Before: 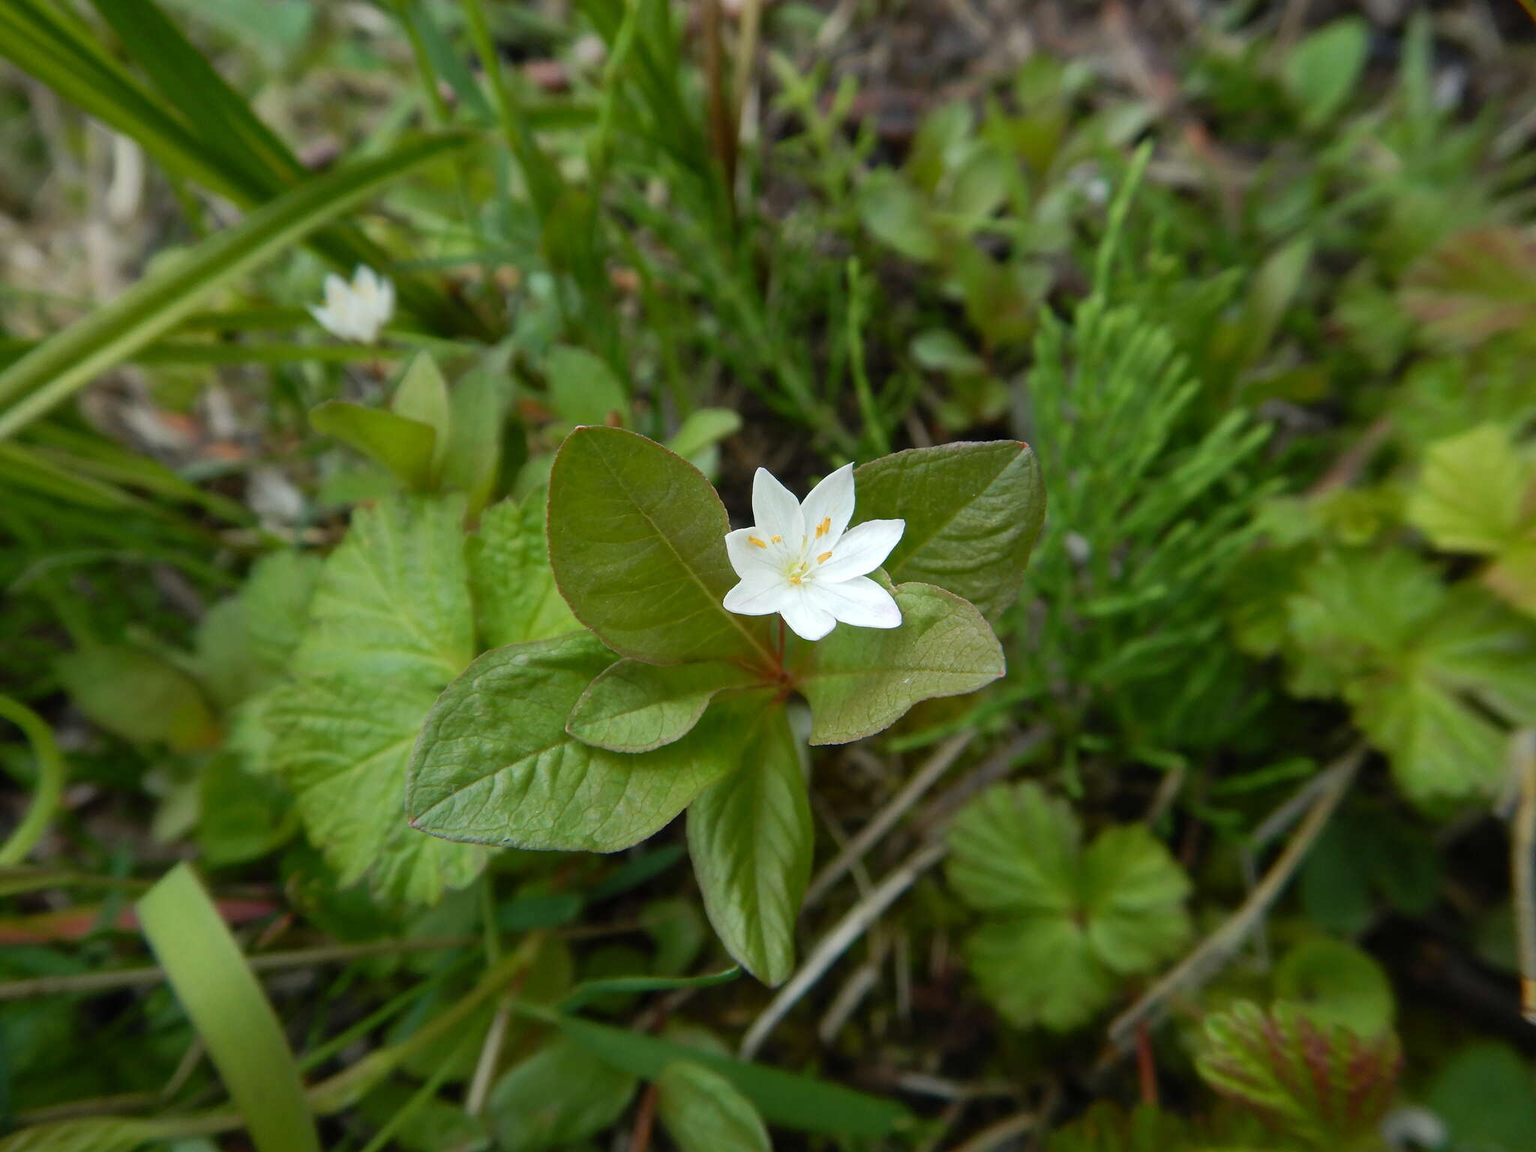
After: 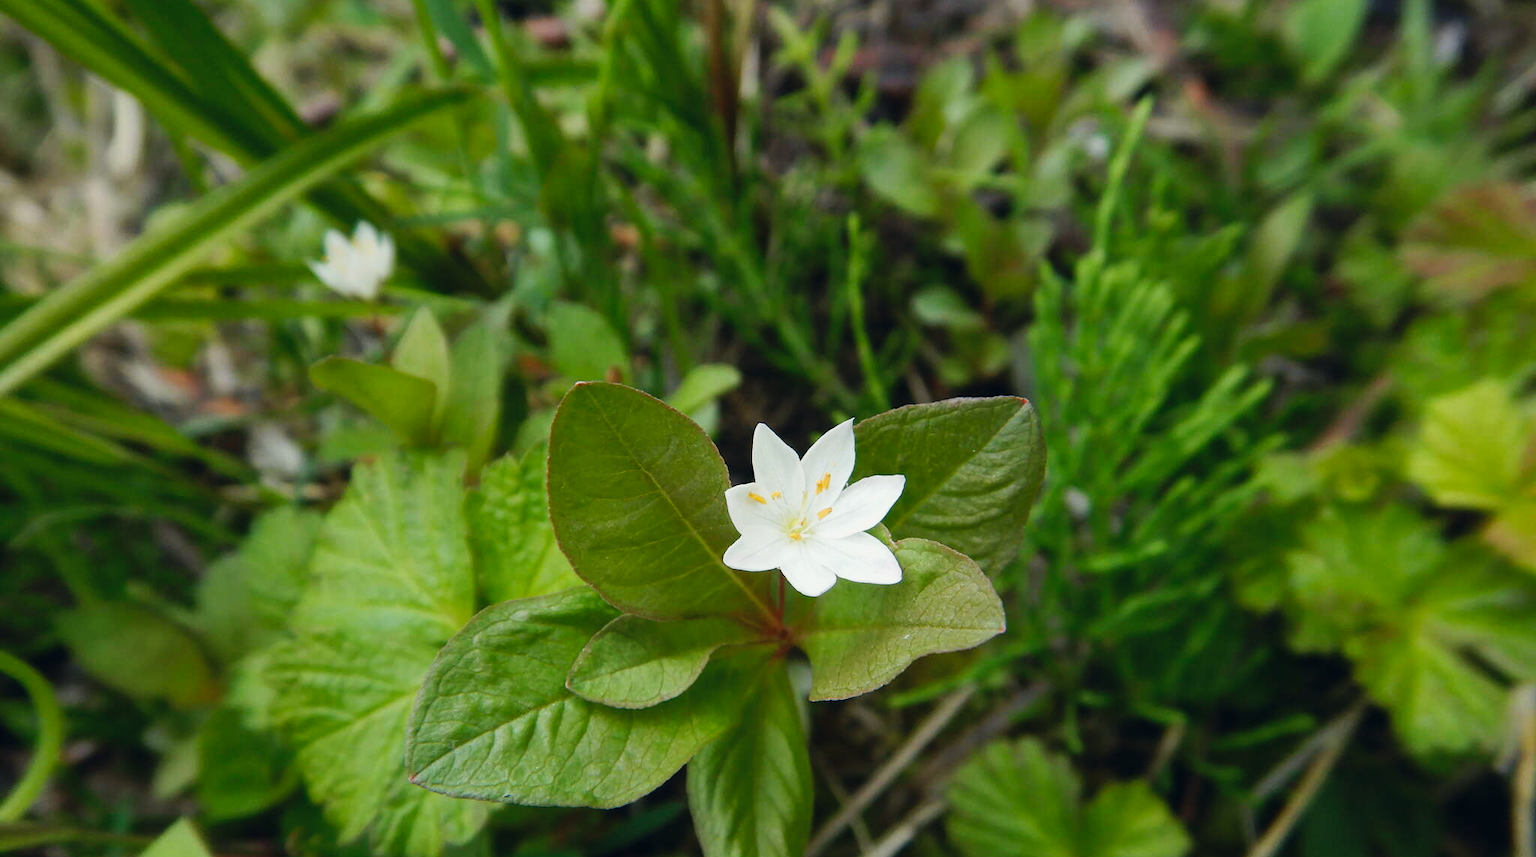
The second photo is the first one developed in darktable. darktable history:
color correction: highlights a* 0.206, highlights b* 2.65, shadows a* -0.781, shadows b* -4.38
crop: top 3.85%, bottom 21.562%
tone curve: curves: ch0 [(0, 0.011) (0.139, 0.106) (0.295, 0.271) (0.499, 0.523) (0.739, 0.782) (0.857, 0.879) (1, 0.967)]; ch1 [(0, 0) (0.291, 0.229) (0.394, 0.365) (0.469, 0.456) (0.507, 0.504) (0.527, 0.546) (0.571, 0.614) (0.725, 0.779) (1, 1)]; ch2 [(0, 0) (0.125, 0.089) (0.35, 0.317) (0.437, 0.42) (0.502, 0.499) (0.537, 0.551) (0.613, 0.636) (1, 1)], preserve colors none
